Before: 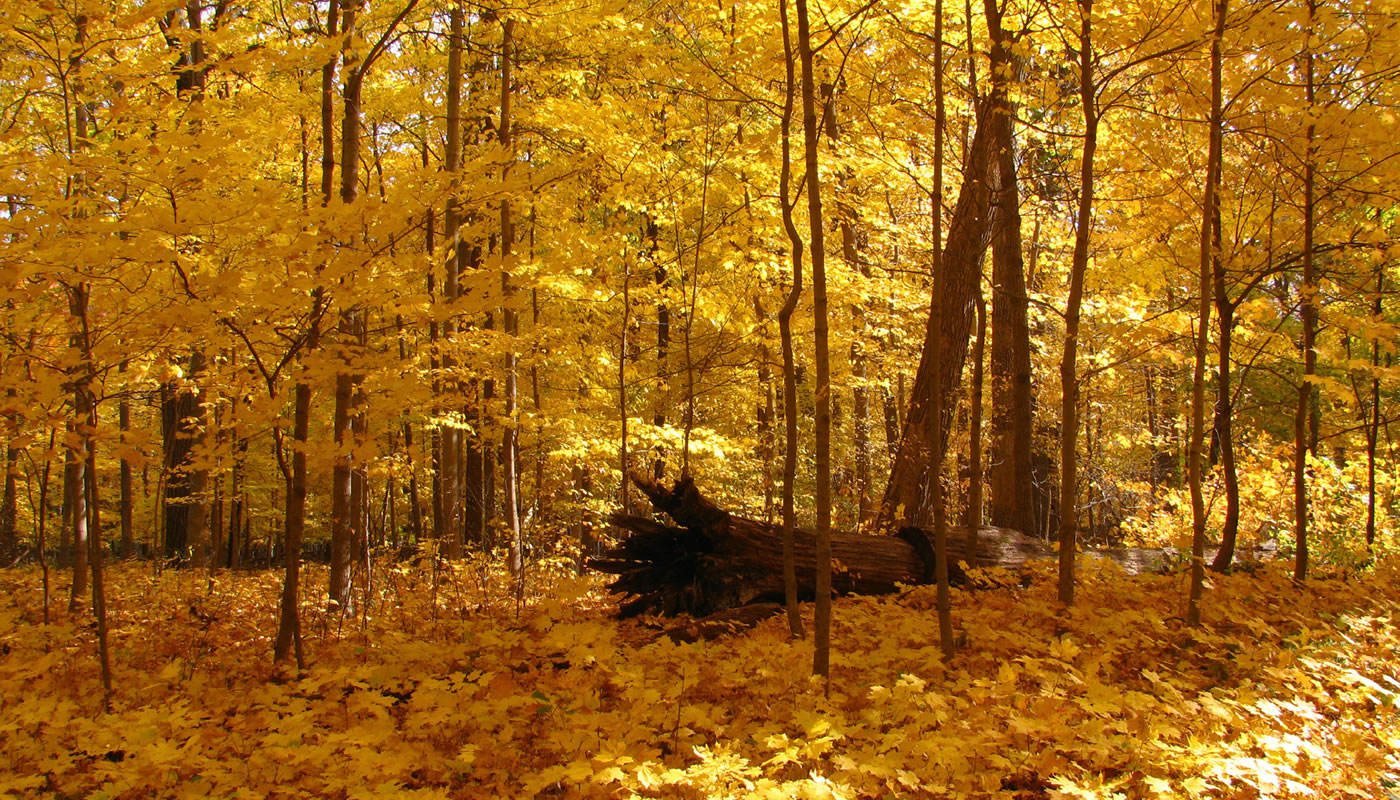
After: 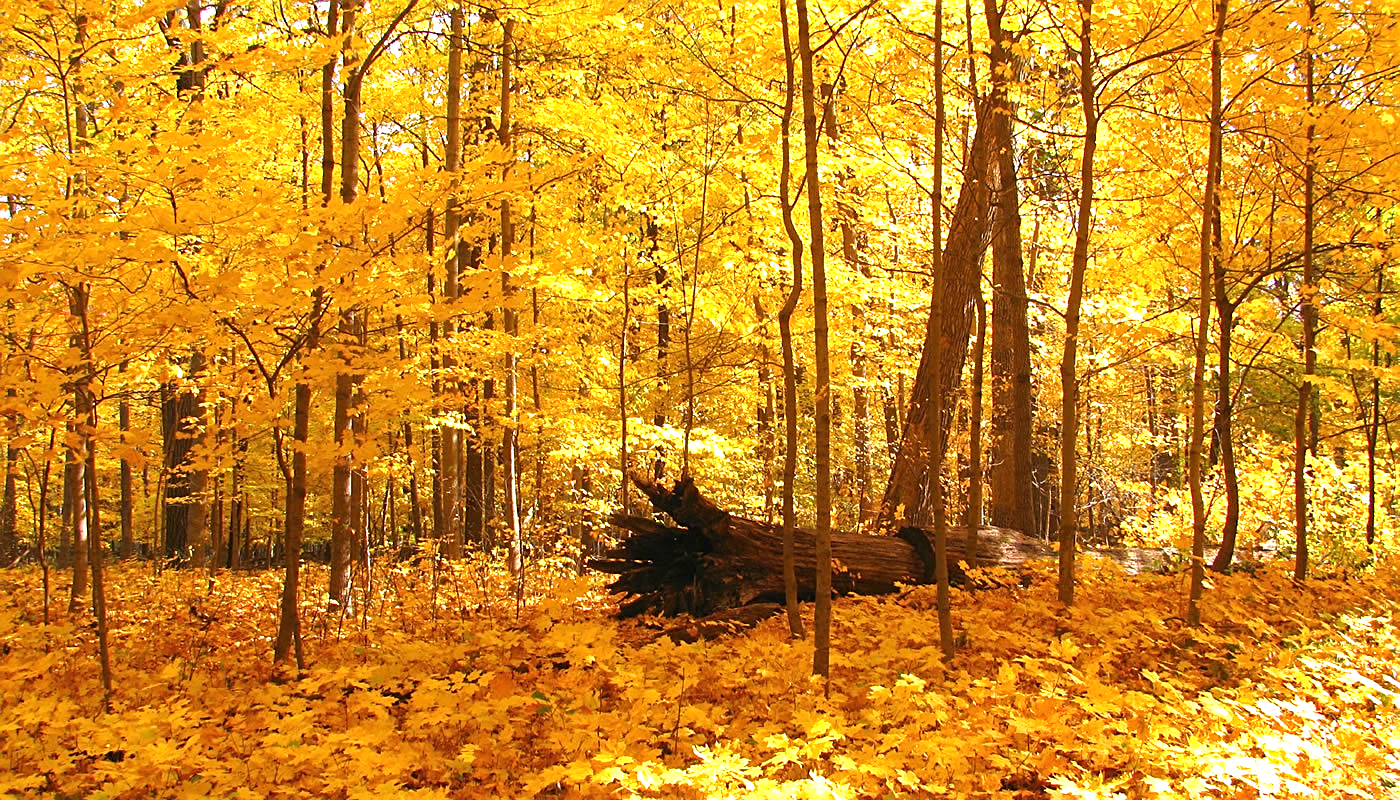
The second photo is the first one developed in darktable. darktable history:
exposure: black level correction 0, exposure 1.1 EV, compensate highlight preservation false
sharpen: on, module defaults
